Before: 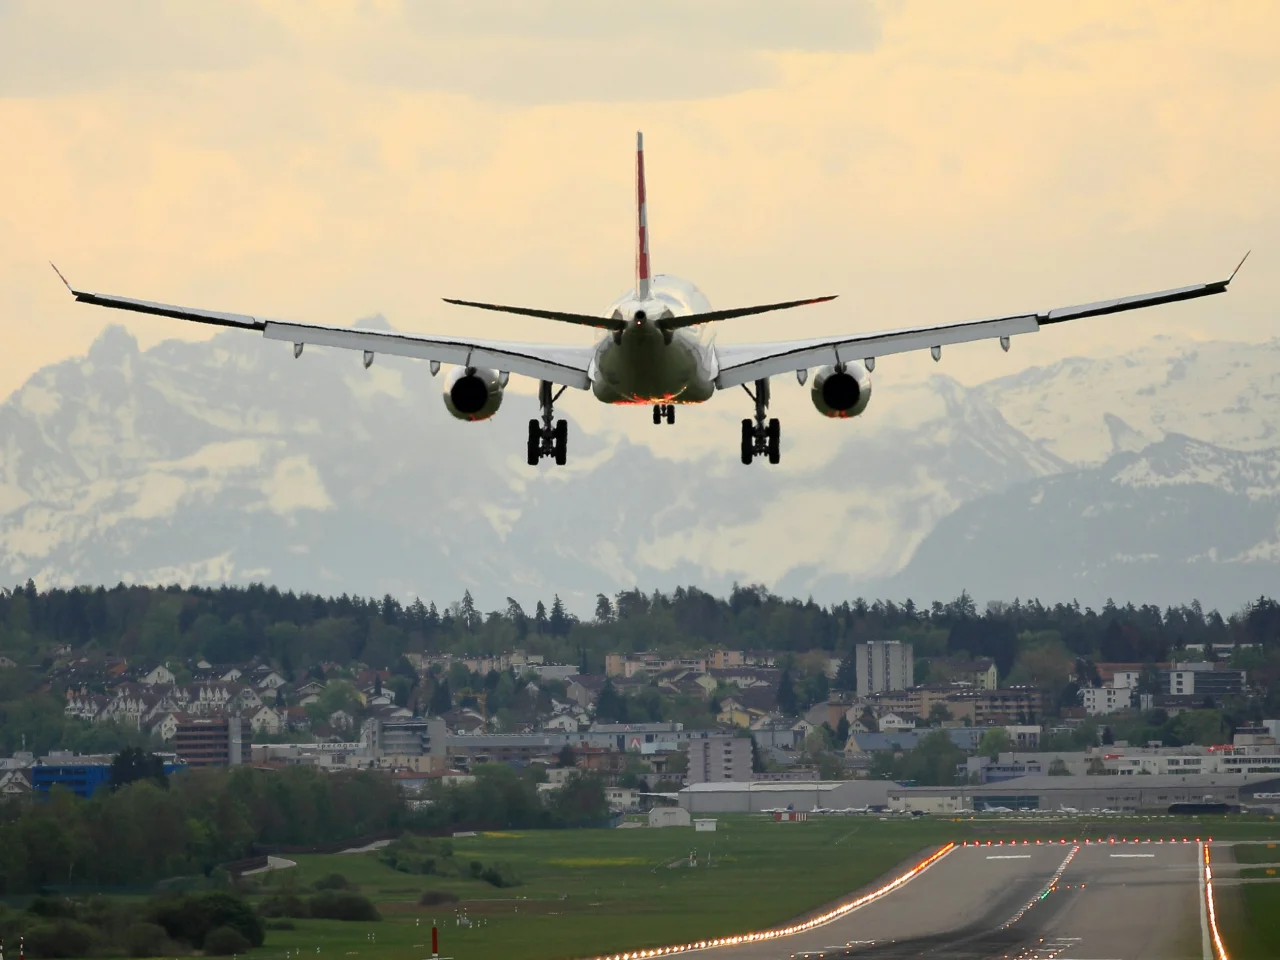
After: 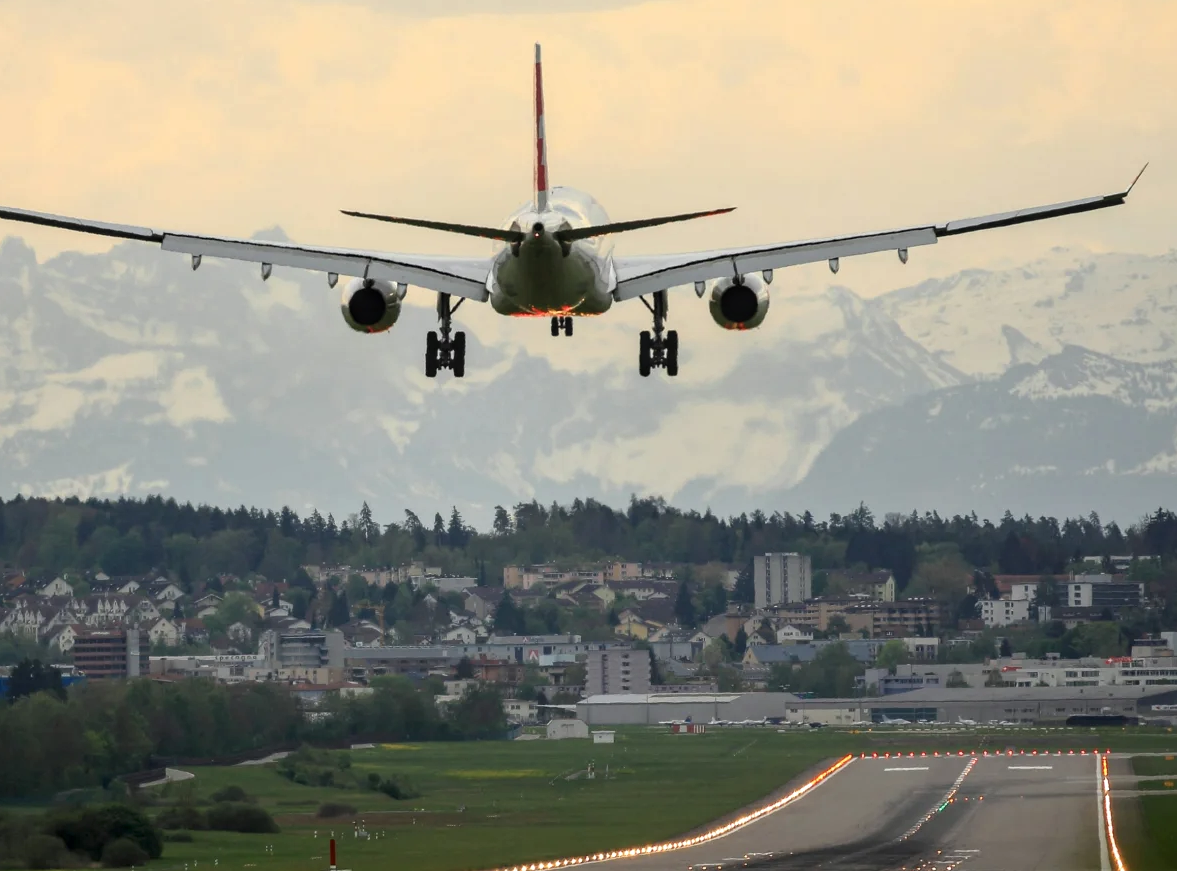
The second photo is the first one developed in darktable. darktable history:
crop and rotate: left 8.045%, top 9.214%
local contrast: on, module defaults
